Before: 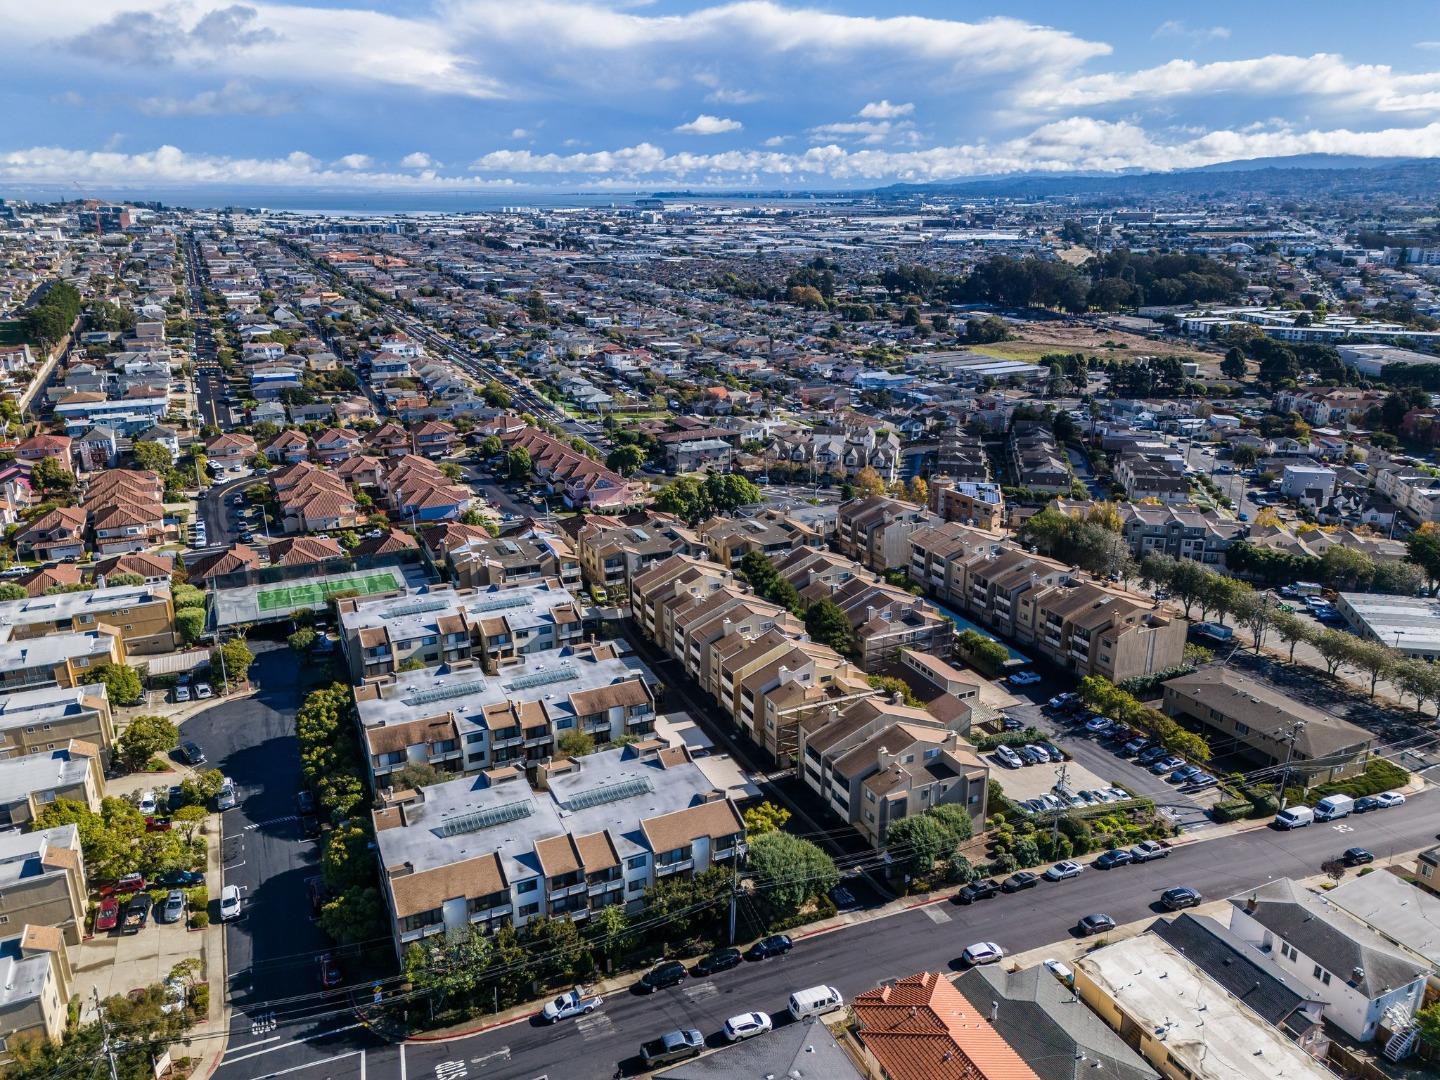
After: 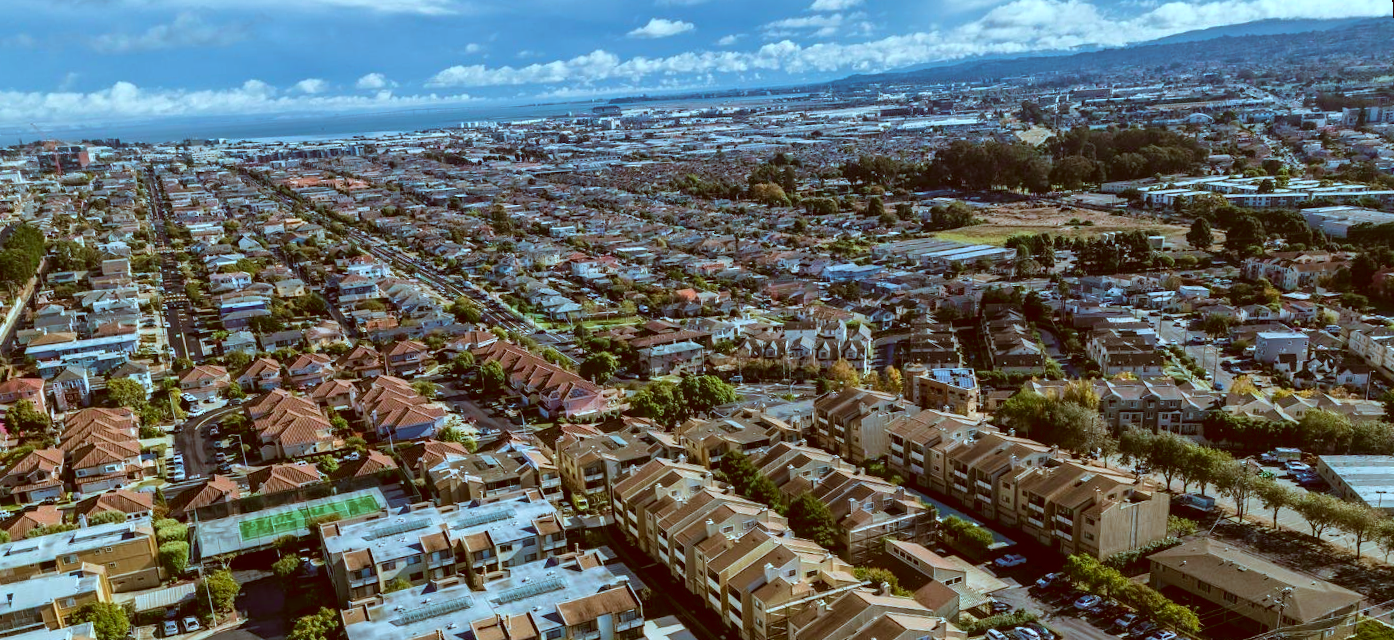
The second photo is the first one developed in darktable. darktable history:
crop and rotate: top 4.848%, bottom 29.503%
velvia: on, module defaults
color correction: highlights a* -14.62, highlights b* -16.22, shadows a* 10.12, shadows b* 29.4
rotate and perspective: rotation -3.52°, crop left 0.036, crop right 0.964, crop top 0.081, crop bottom 0.919
